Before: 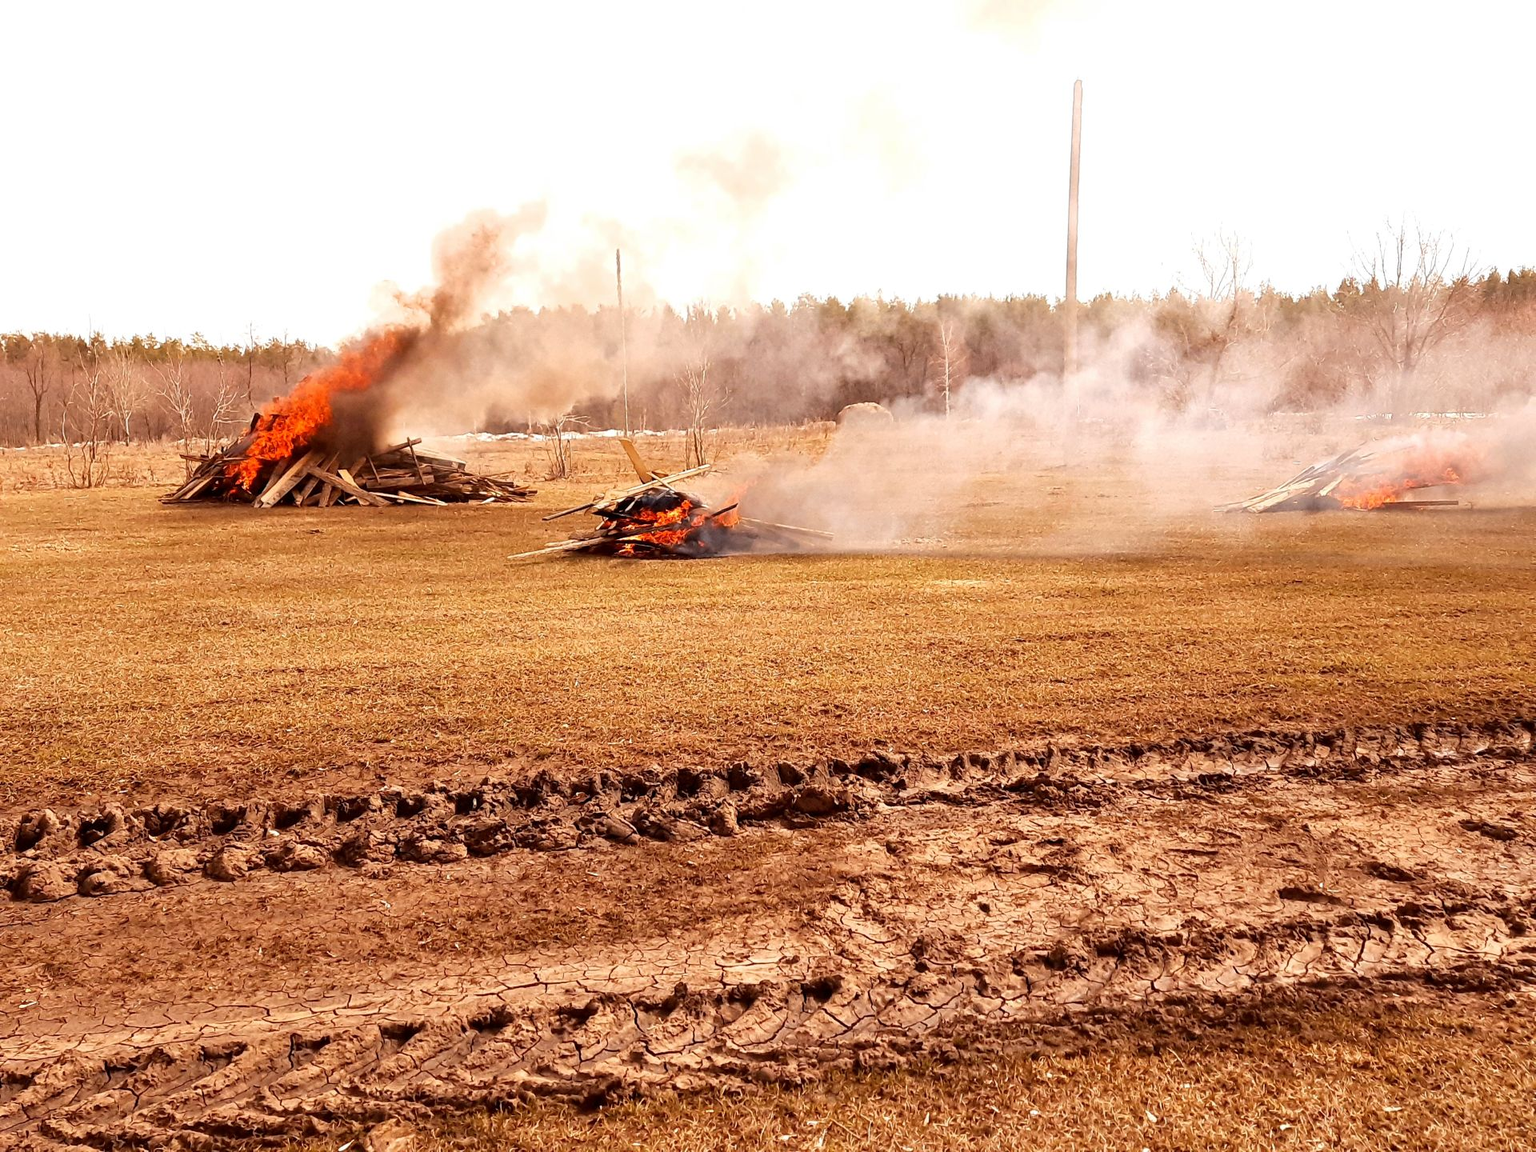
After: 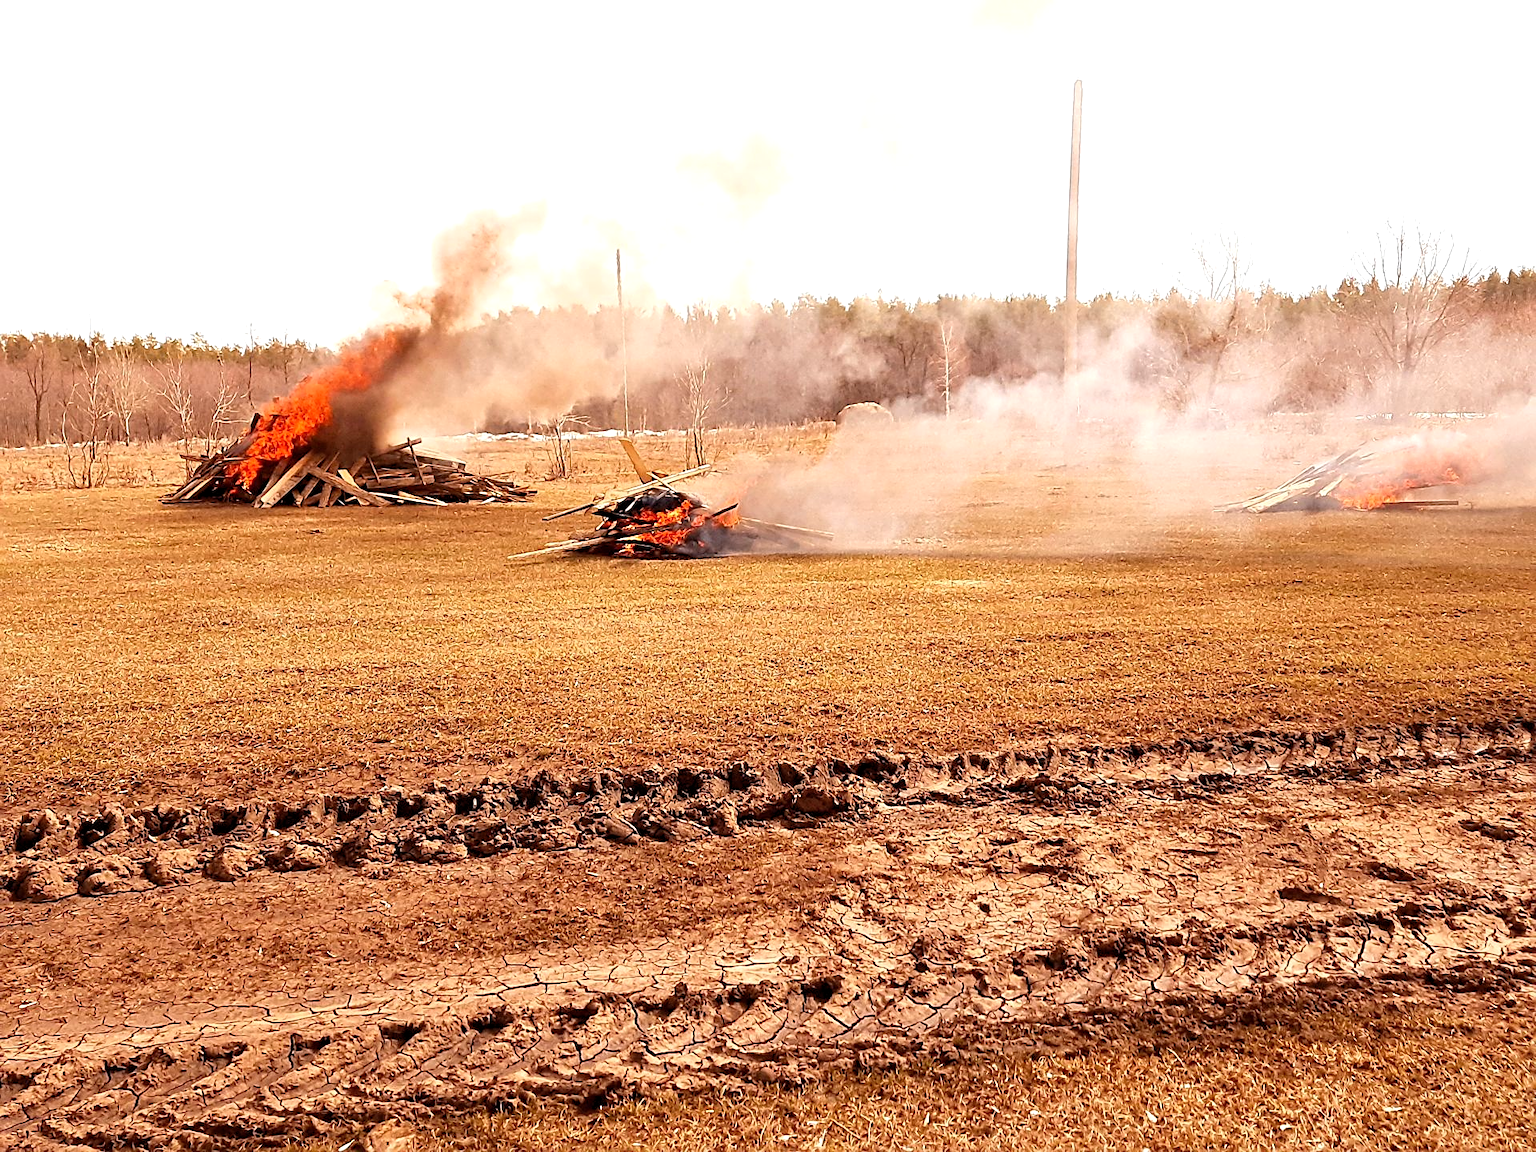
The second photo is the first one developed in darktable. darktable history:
levels: levels [0.018, 0.493, 1]
sharpen: on, module defaults
exposure: exposure 0.163 EV, compensate highlight preservation false
